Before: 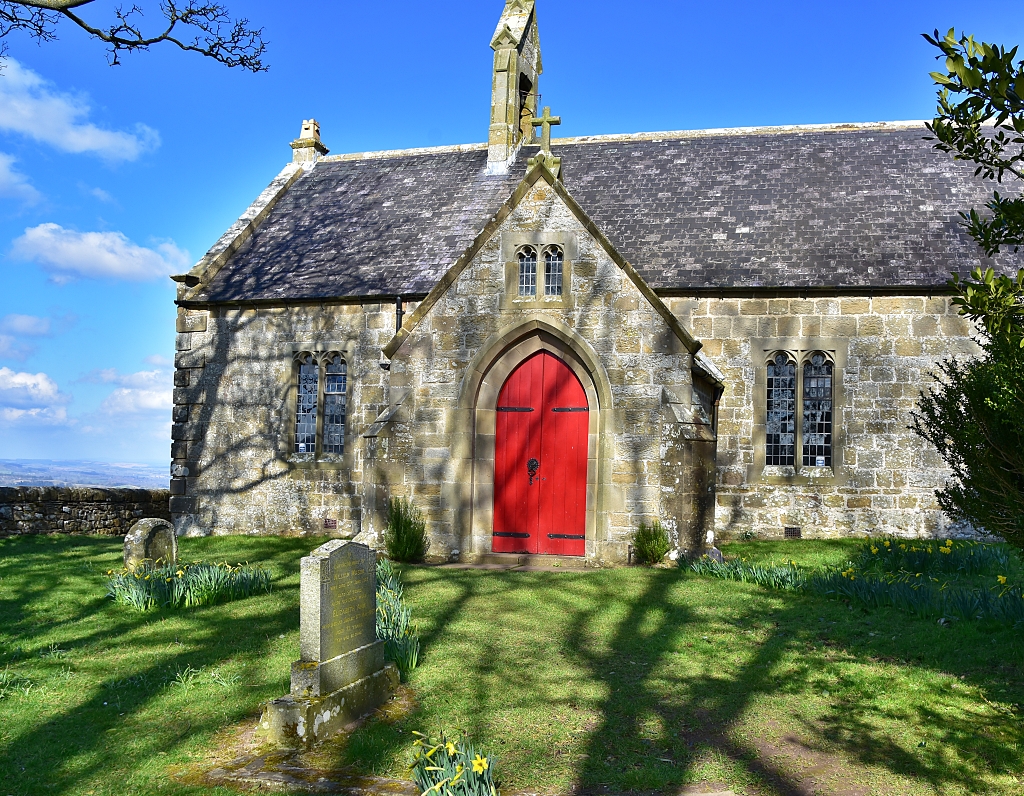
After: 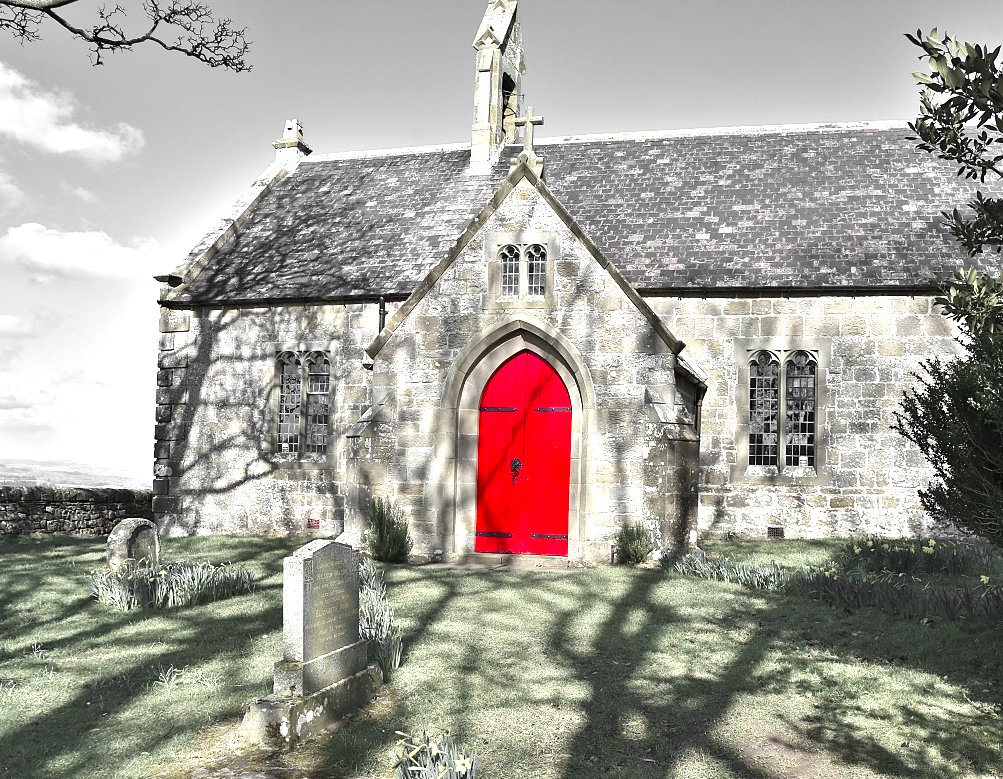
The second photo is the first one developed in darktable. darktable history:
crop: left 1.743%, right 0.268%, bottom 2.011%
exposure: exposure 0.921 EV, compensate highlight preservation false
color zones: curves: ch1 [(0, 0.831) (0.08, 0.771) (0.157, 0.268) (0.241, 0.207) (0.562, -0.005) (0.714, -0.013) (0.876, 0.01) (1, 0.831)]
